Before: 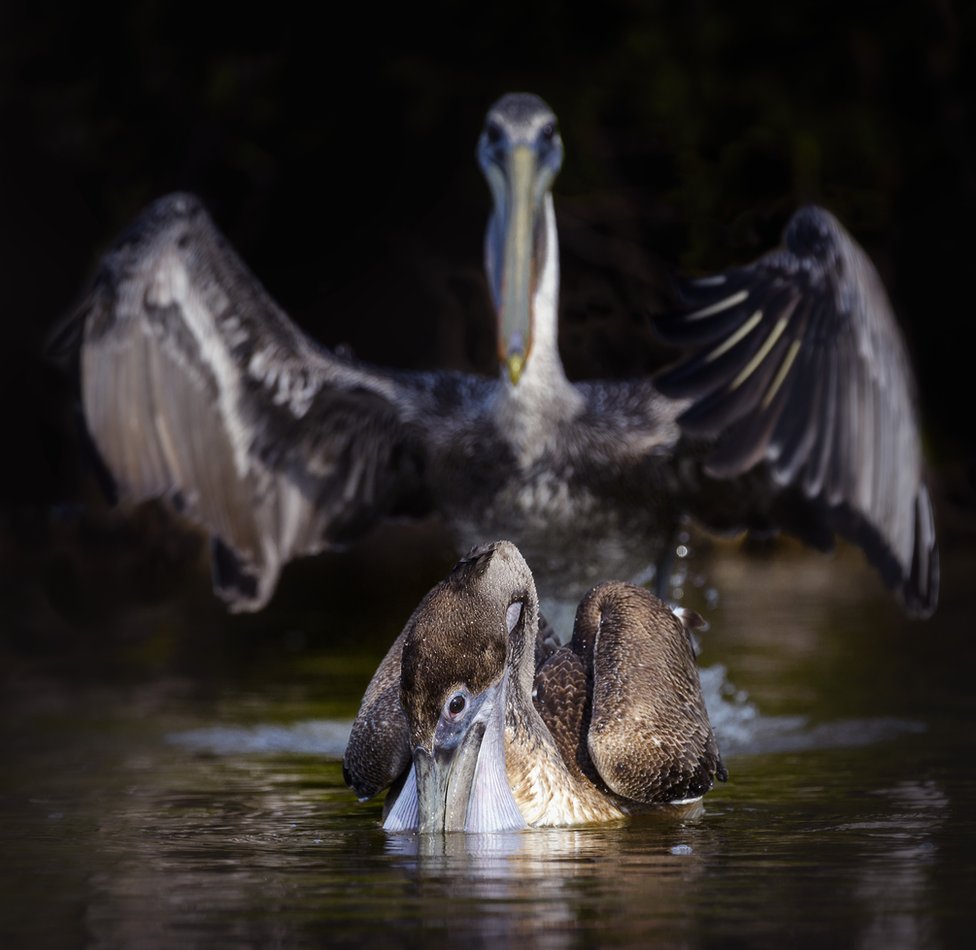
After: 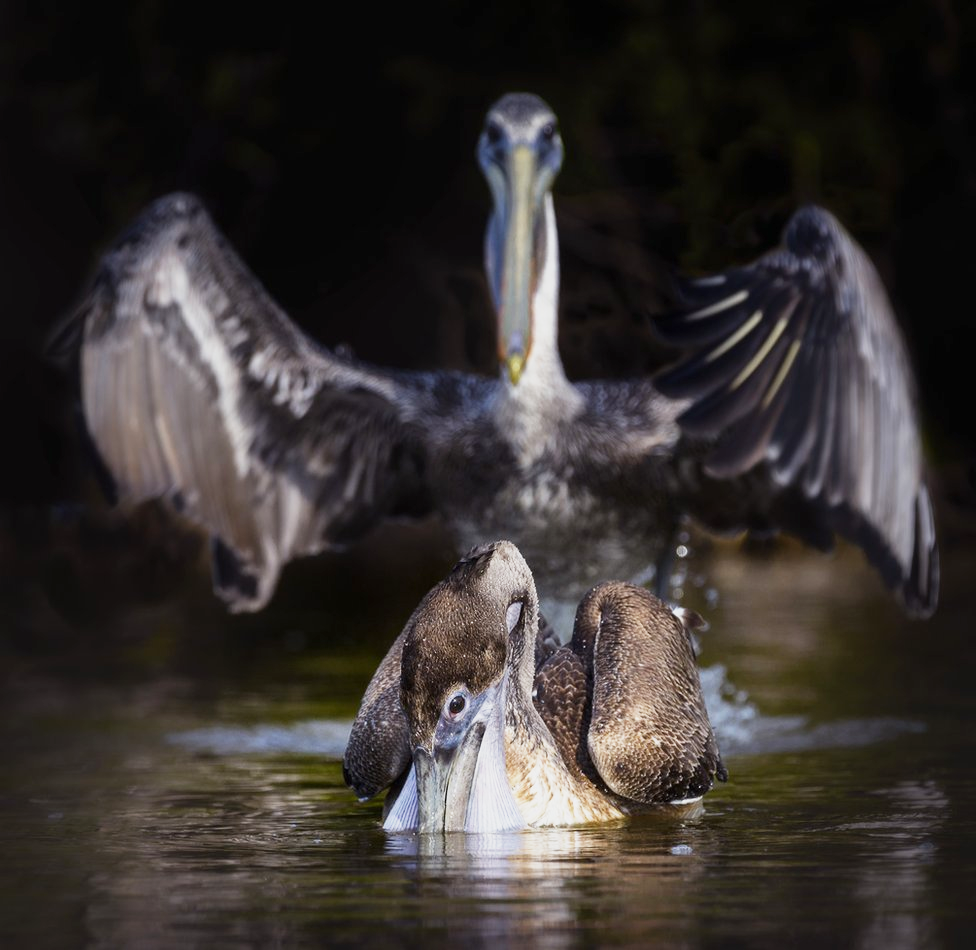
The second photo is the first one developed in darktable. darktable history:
base curve: curves: ch0 [(0, 0) (0.088, 0.125) (0.176, 0.251) (0.354, 0.501) (0.613, 0.749) (1, 0.877)], preserve colors none
exposure: compensate highlight preservation false
